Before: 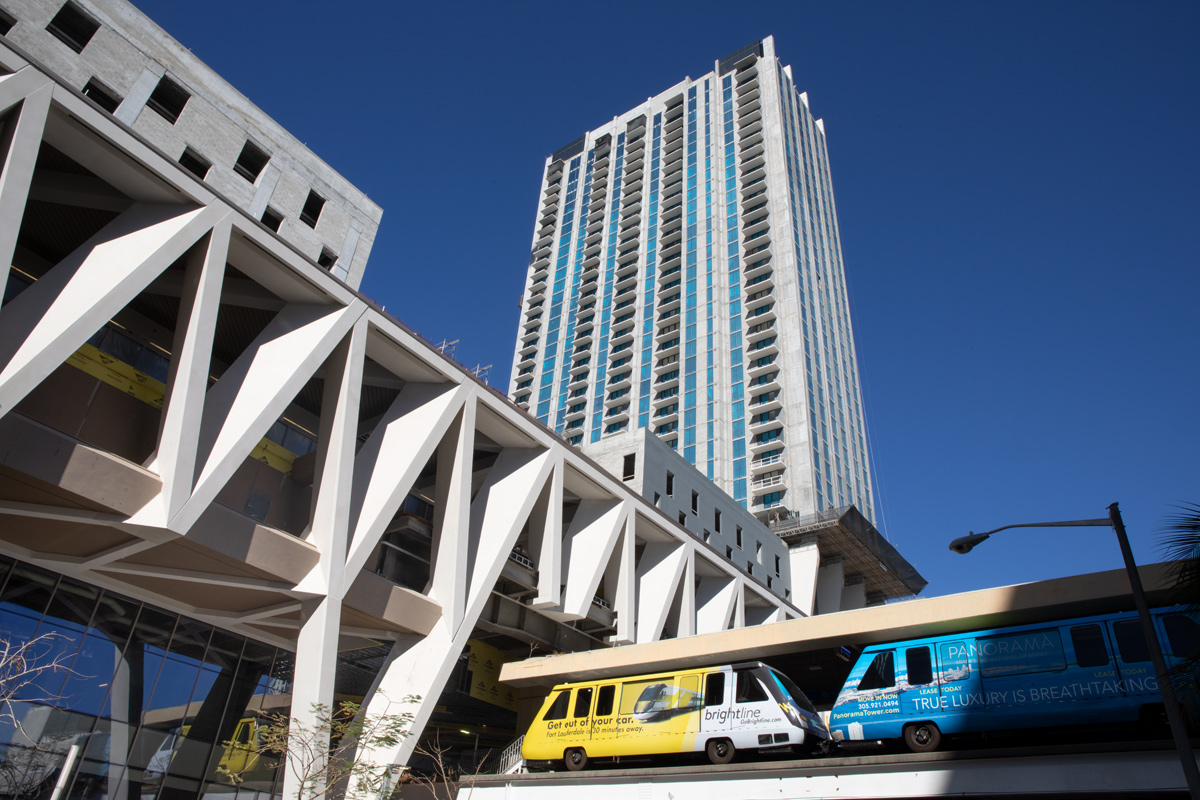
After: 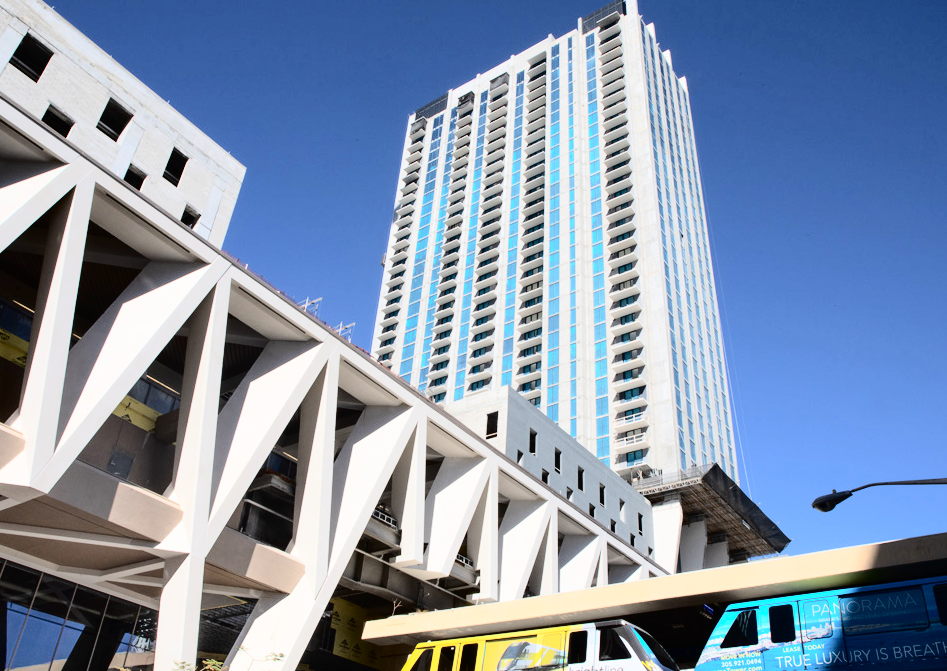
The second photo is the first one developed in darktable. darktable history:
crop: left 11.489%, top 5.341%, right 9.567%, bottom 10.667%
contrast brightness saturation: contrast 0.074, brightness 0.077, saturation 0.184
tone curve: curves: ch0 [(0, 0) (0.003, 0.001) (0.011, 0.004) (0.025, 0.008) (0.044, 0.015) (0.069, 0.022) (0.1, 0.031) (0.136, 0.052) (0.177, 0.101) (0.224, 0.181) (0.277, 0.289) (0.335, 0.418) (0.399, 0.541) (0.468, 0.65) (0.543, 0.739) (0.623, 0.817) (0.709, 0.882) (0.801, 0.919) (0.898, 0.958) (1, 1)], color space Lab, independent channels, preserve colors none
